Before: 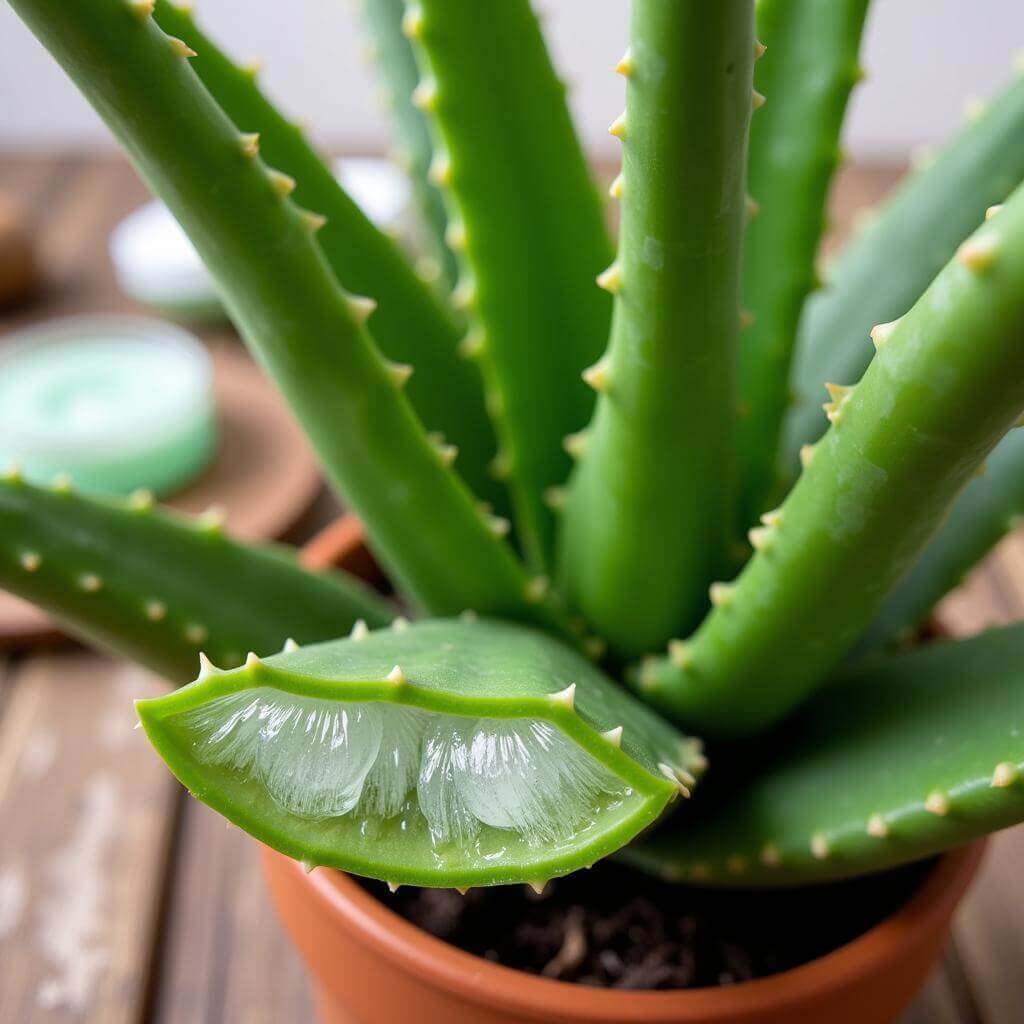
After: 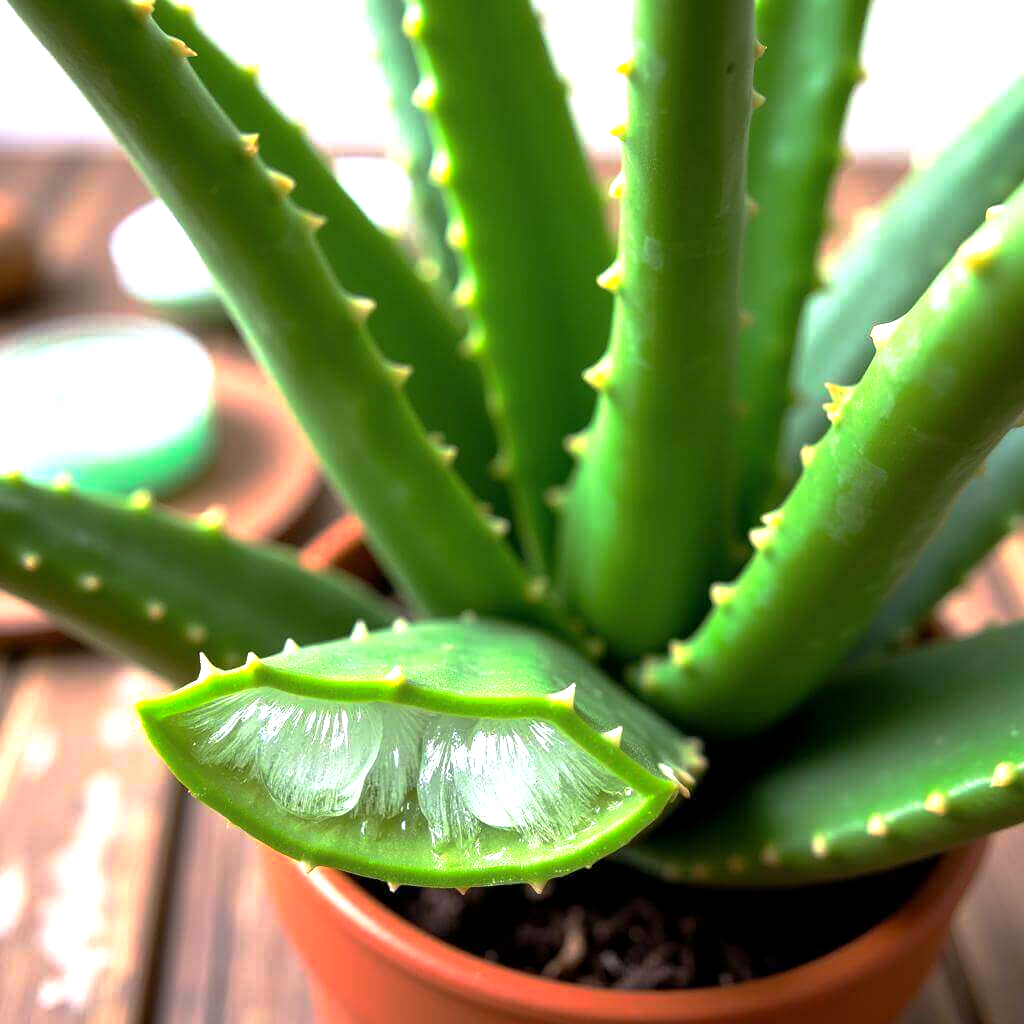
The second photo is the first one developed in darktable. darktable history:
exposure: black level correction 0.001, exposure 0.956 EV, compensate highlight preservation false
base curve: curves: ch0 [(0, 0) (0.595, 0.418) (1, 1)], preserve colors none
